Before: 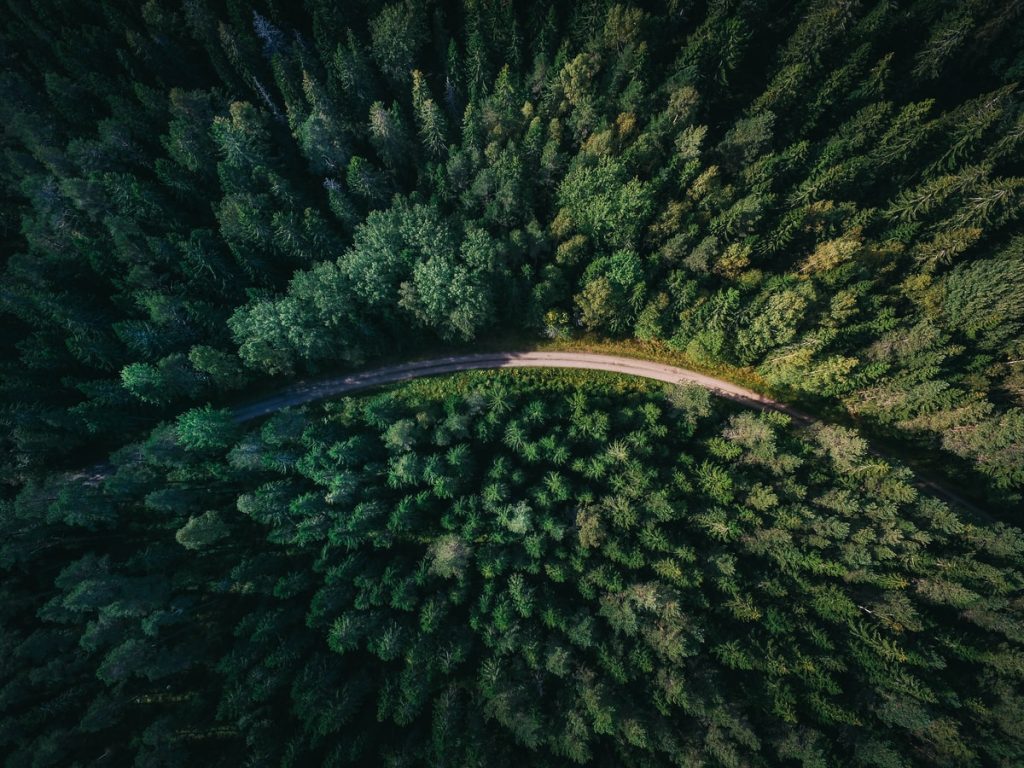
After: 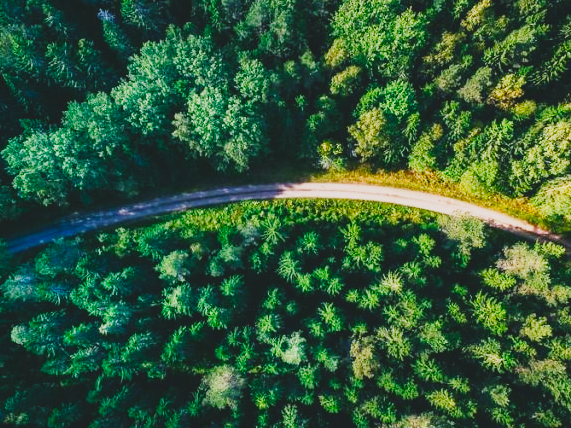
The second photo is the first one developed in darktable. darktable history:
base curve: curves: ch0 [(0, 0.003) (0.001, 0.002) (0.006, 0.004) (0.02, 0.022) (0.048, 0.086) (0.094, 0.234) (0.162, 0.431) (0.258, 0.629) (0.385, 0.8) (0.548, 0.918) (0.751, 0.988) (1, 1)], preserve colors none
crop and rotate: left 22.13%, top 22.054%, right 22.026%, bottom 22.102%
contrast brightness saturation: contrast -0.19, saturation 0.19
exposure: exposure 0.197 EV, compensate highlight preservation false
